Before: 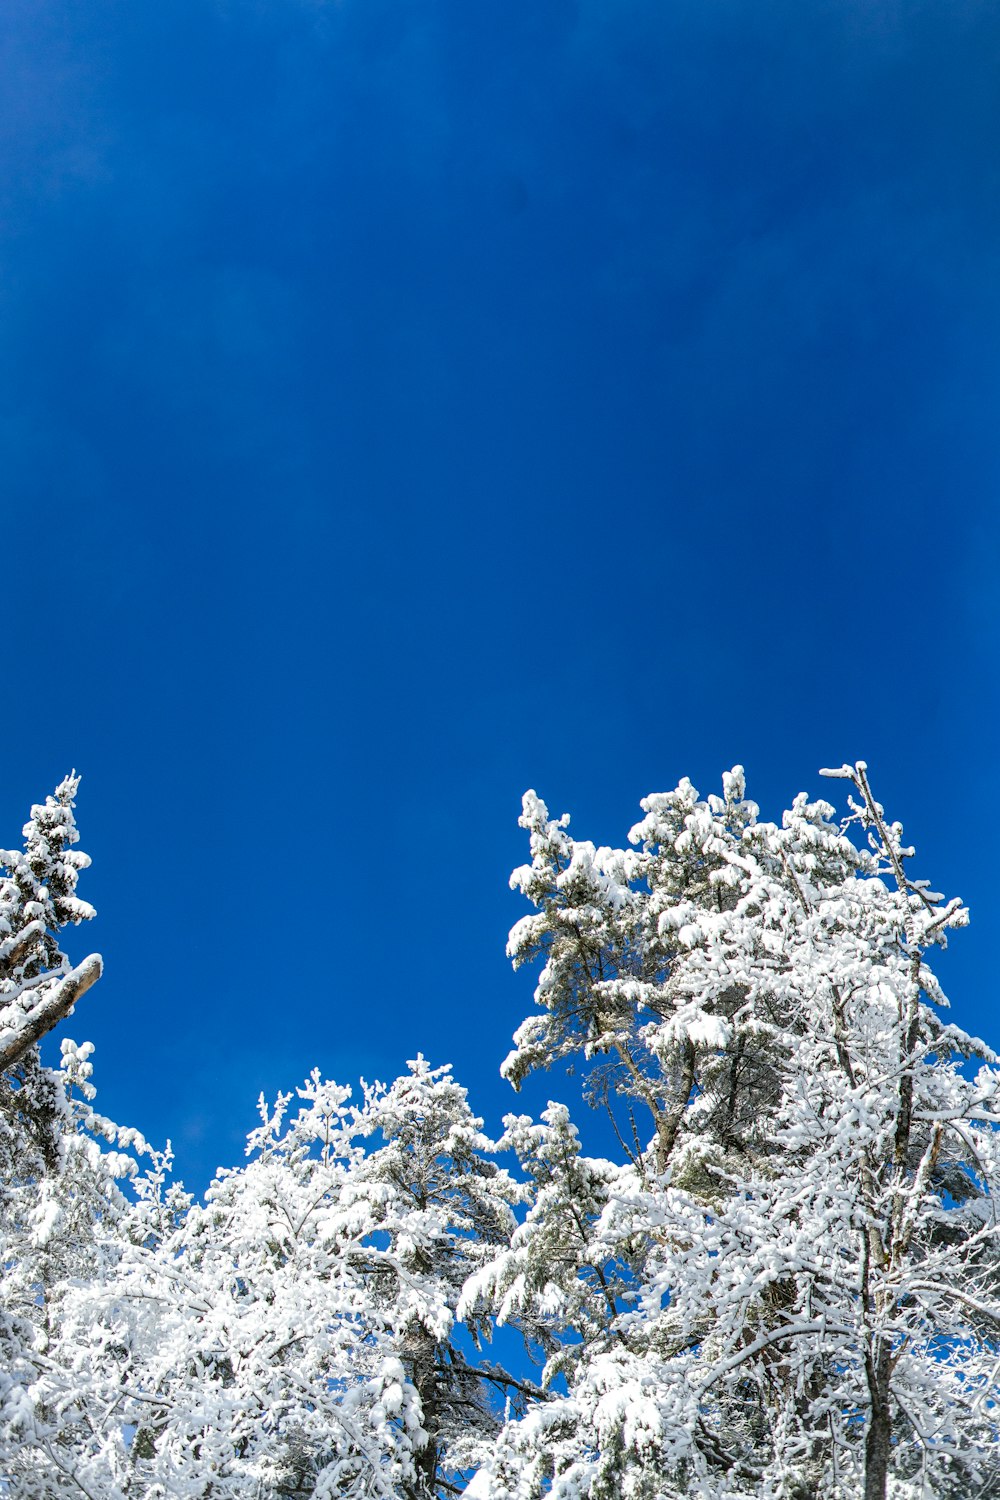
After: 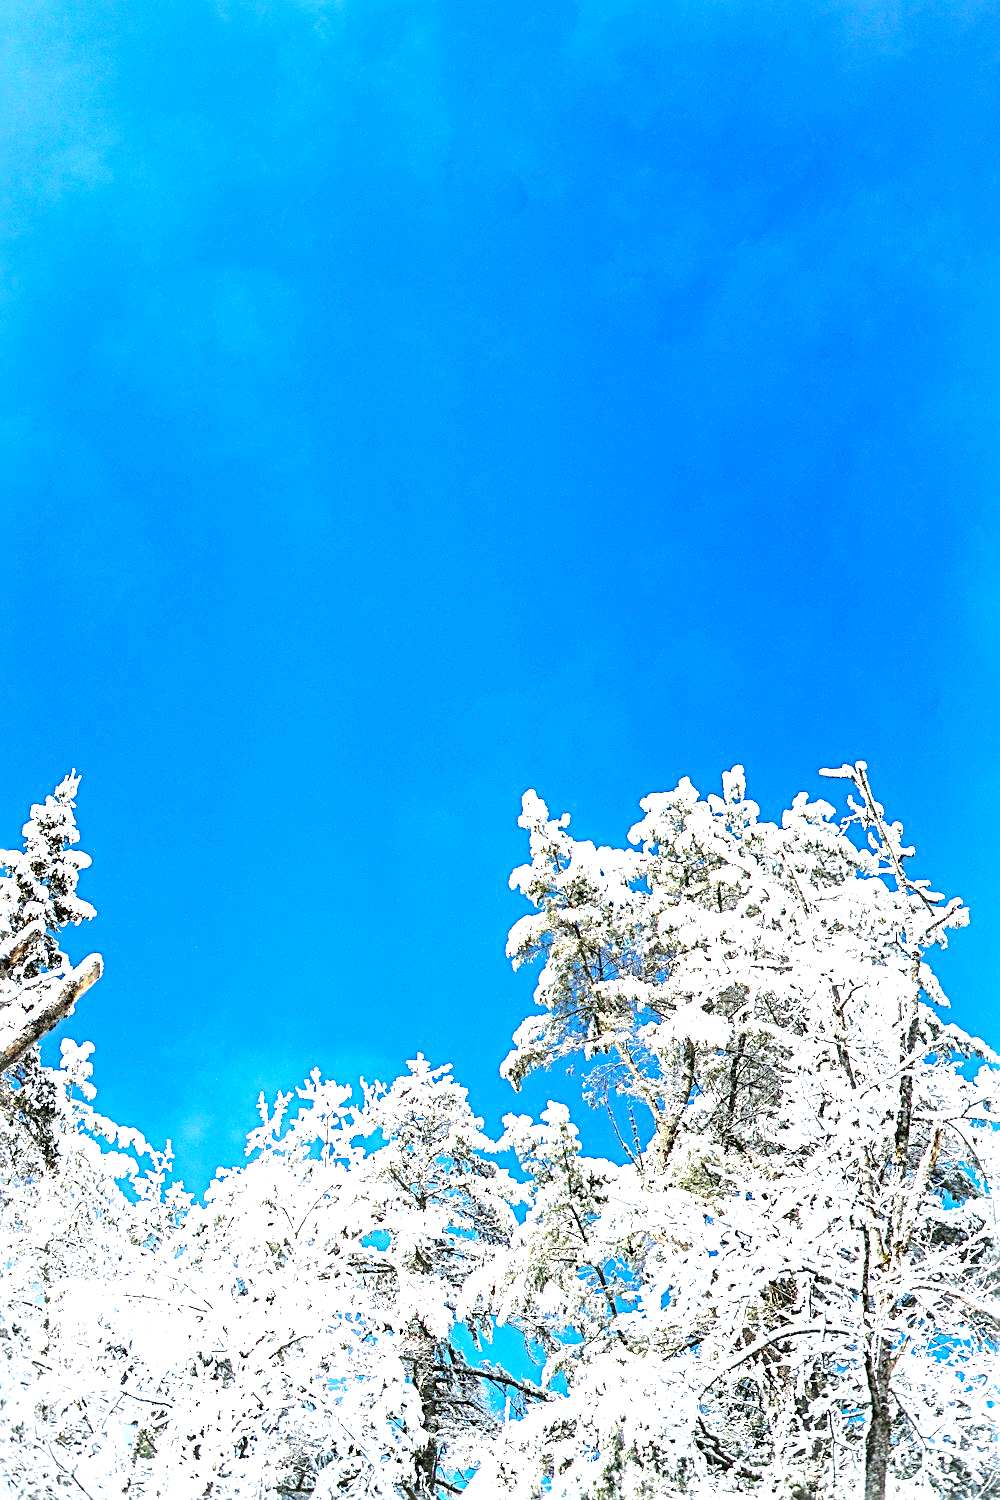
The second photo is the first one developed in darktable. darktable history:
exposure: black level correction 0, exposure 1.981 EV, compensate highlight preservation false
sharpen: radius 3.101
tone curve: curves: ch0 [(0, 0) (0.08, 0.056) (0.4, 0.4) (0.6, 0.612) (0.92, 0.924) (1, 1)], color space Lab, linked channels, preserve colors none
